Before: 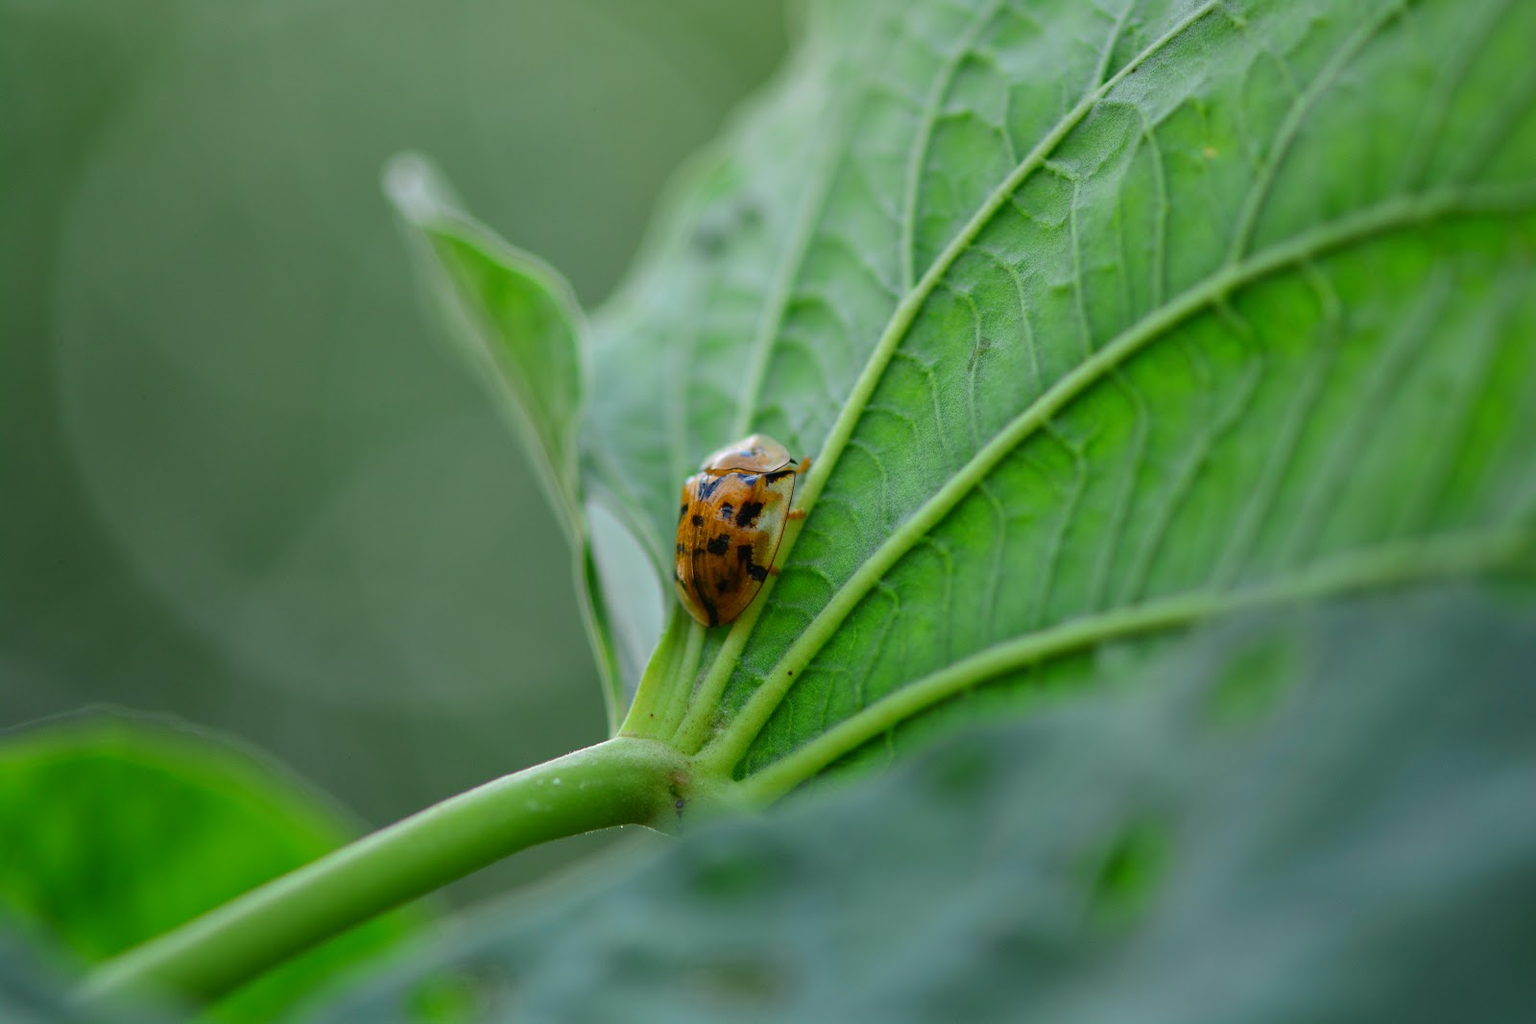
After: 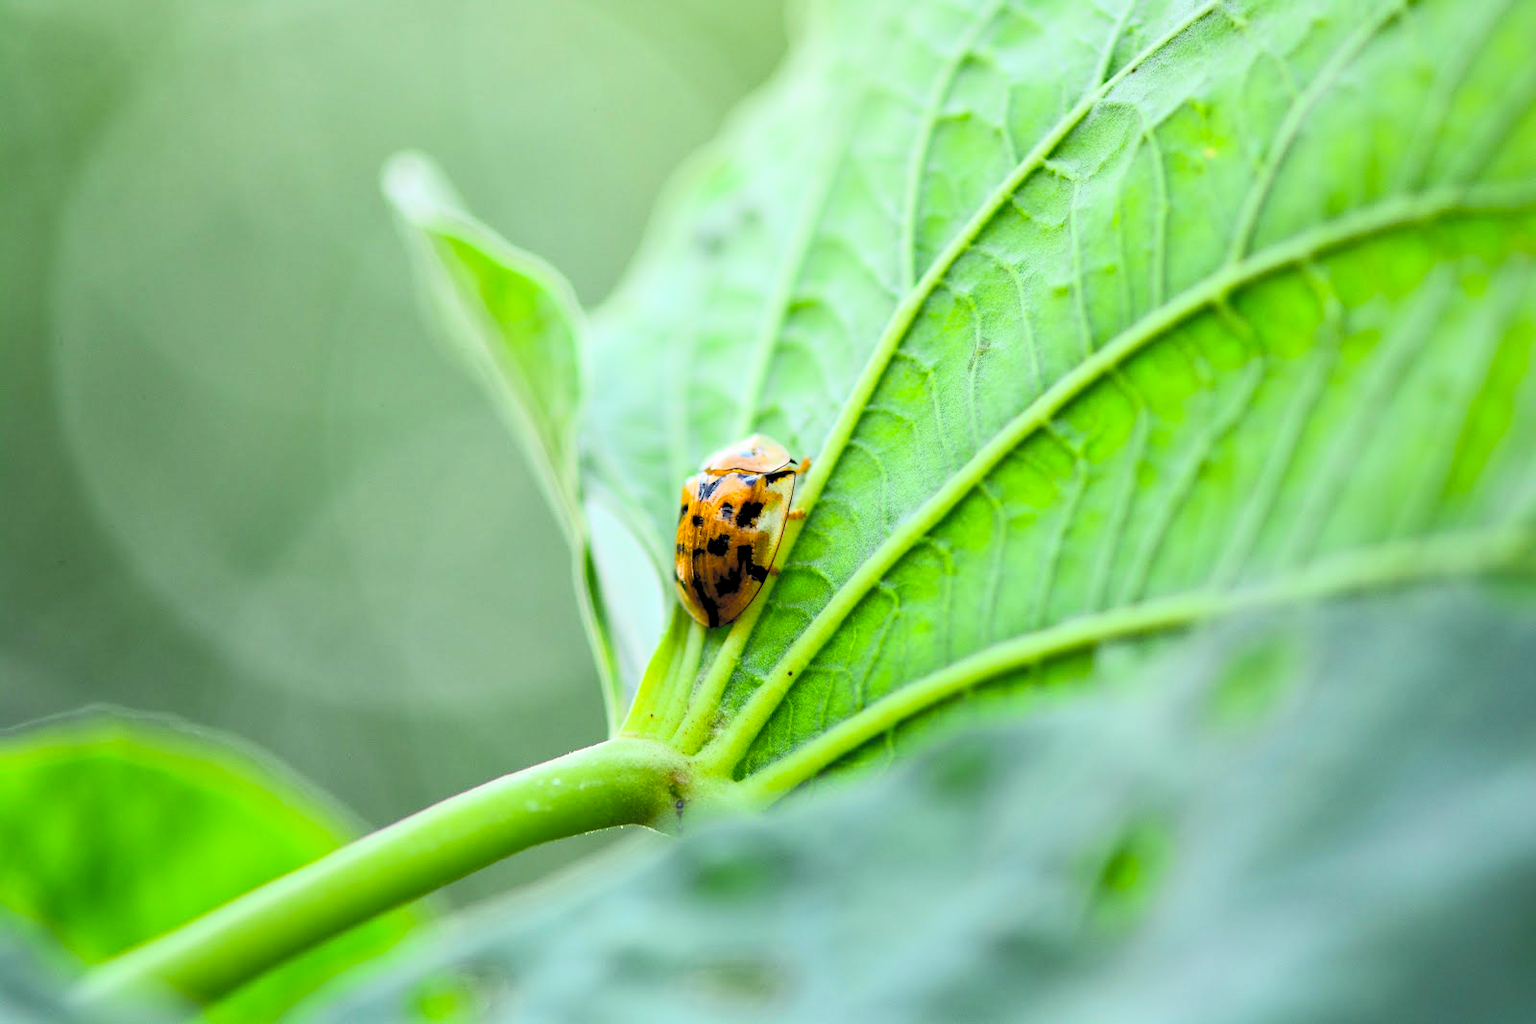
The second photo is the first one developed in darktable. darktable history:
color balance: output saturation 120%
rgb levels: levels [[0.01, 0.419, 0.839], [0, 0.5, 1], [0, 0.5, 1]]
contrast brightness saturation: contrast 0.39, brightness 0.53
